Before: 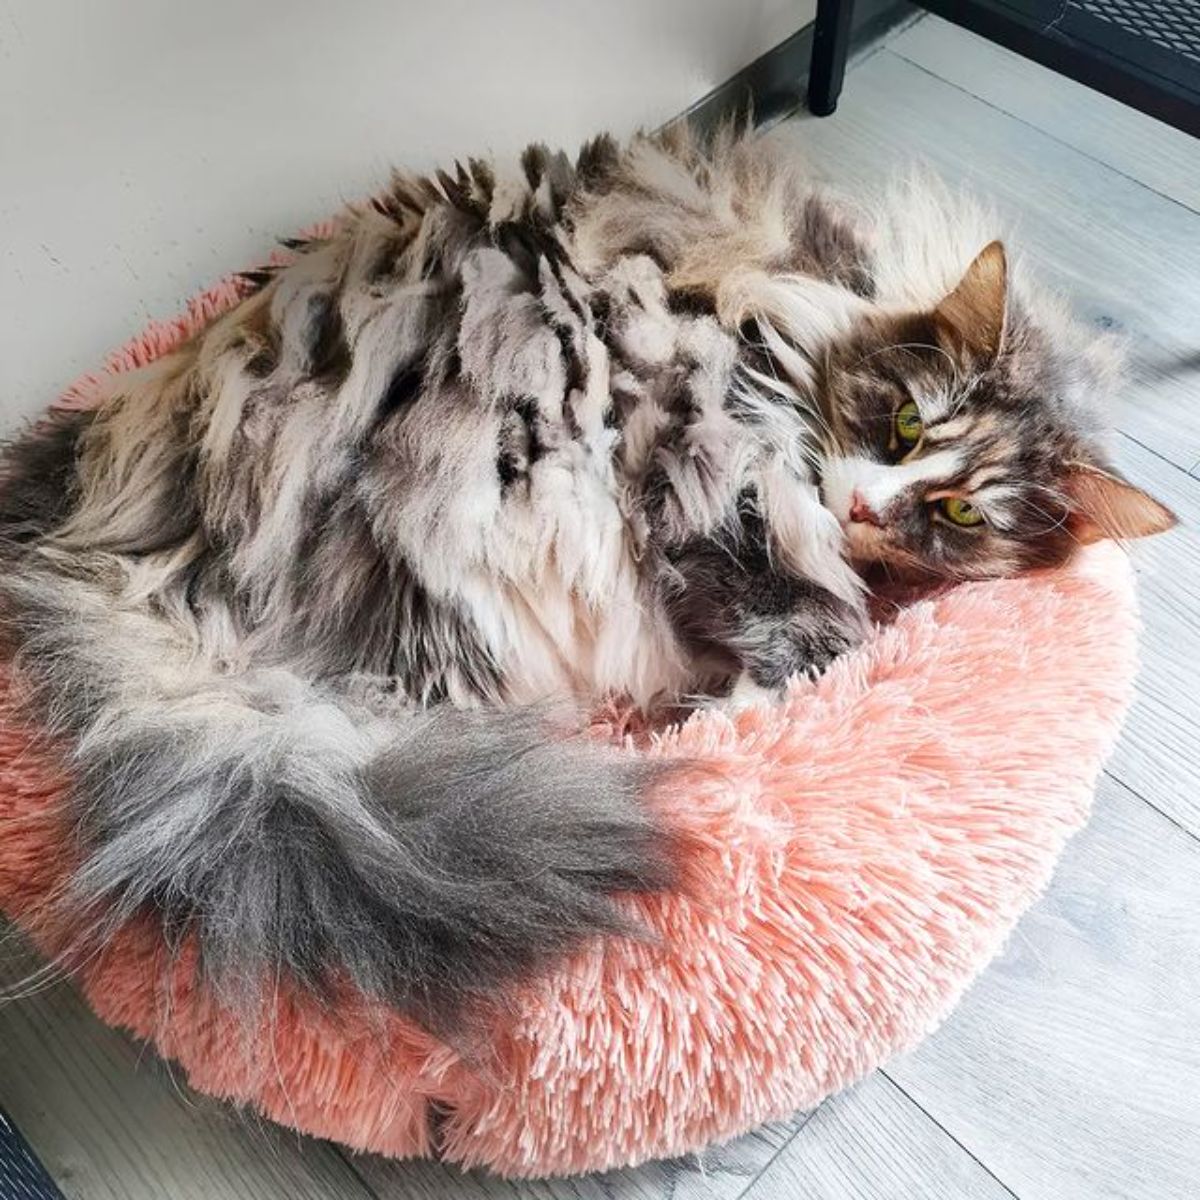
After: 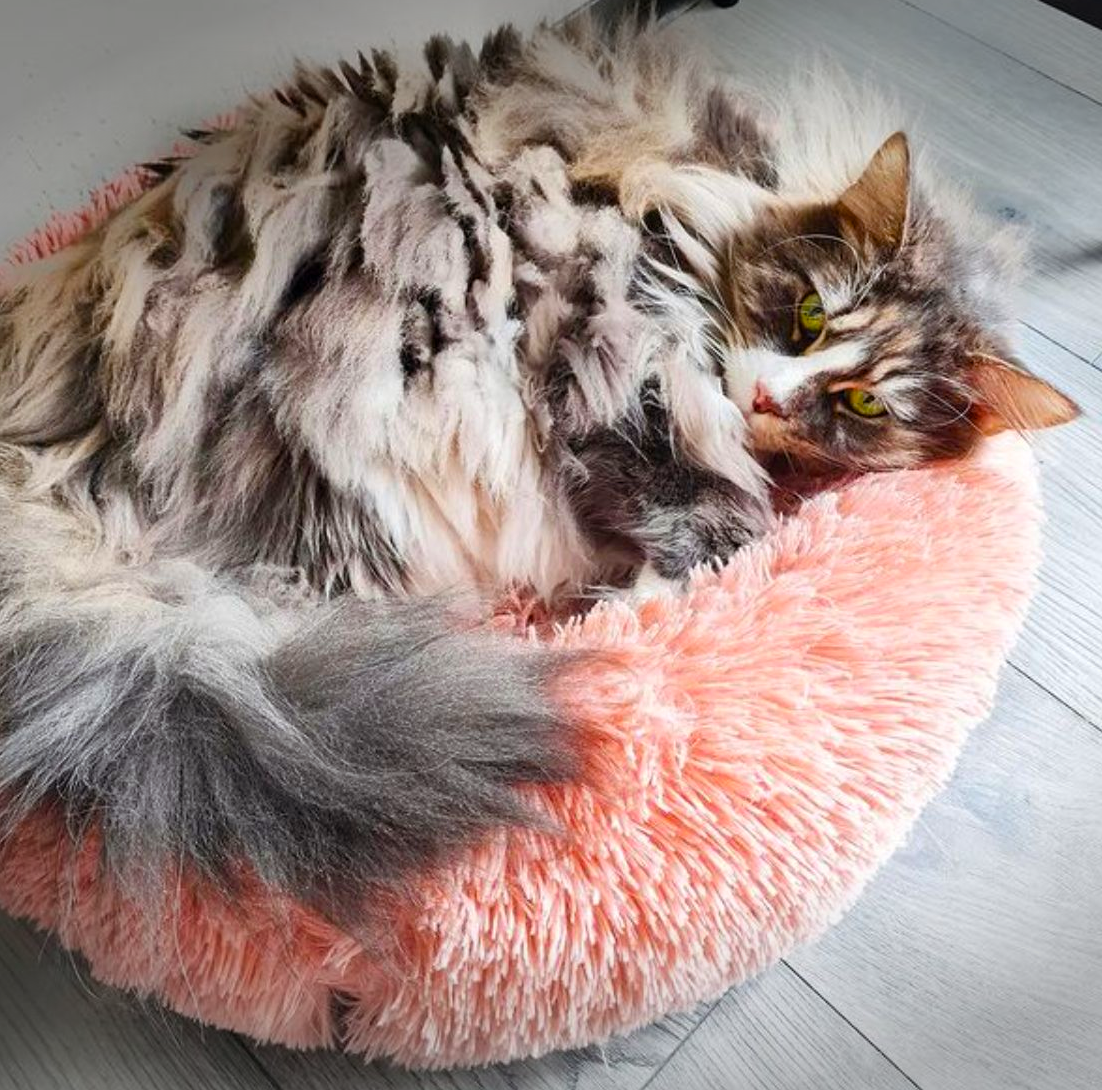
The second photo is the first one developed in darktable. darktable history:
crop and rotate: left 8.128%, top 9.125%
color balance rgb: shadows lift › chroma 1.006%, shadows lift › hue 29.64°, perceptual saturation grading › global saturation 31.005%
vignetting: fall-off start 99.75%, width/height ratio 1.303
